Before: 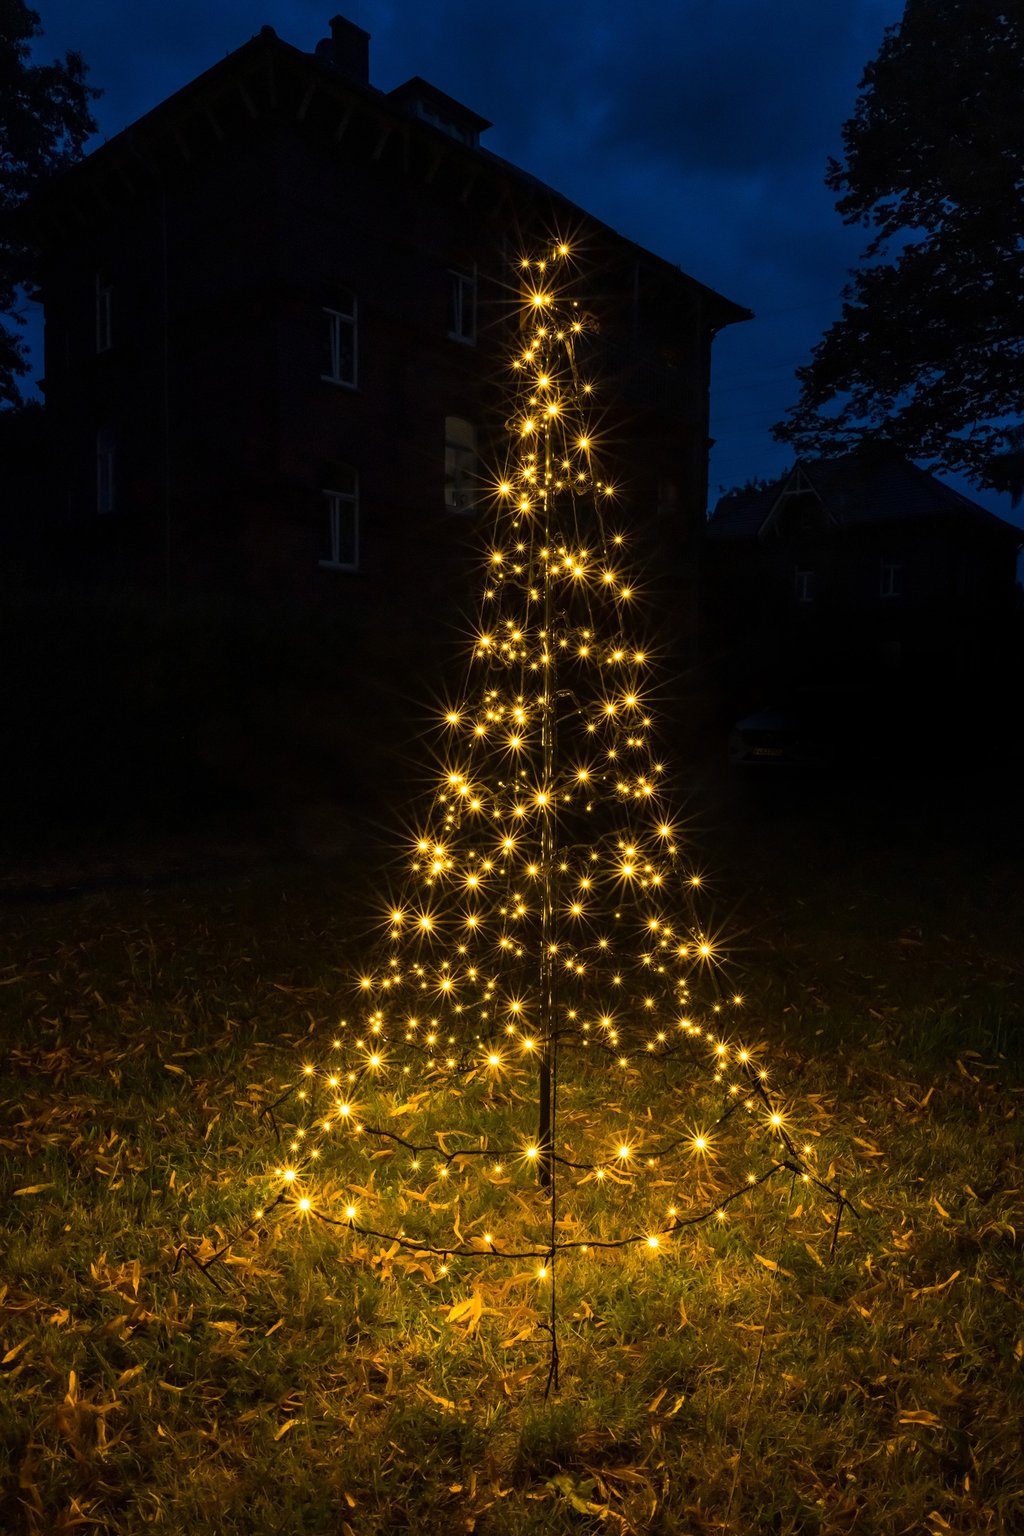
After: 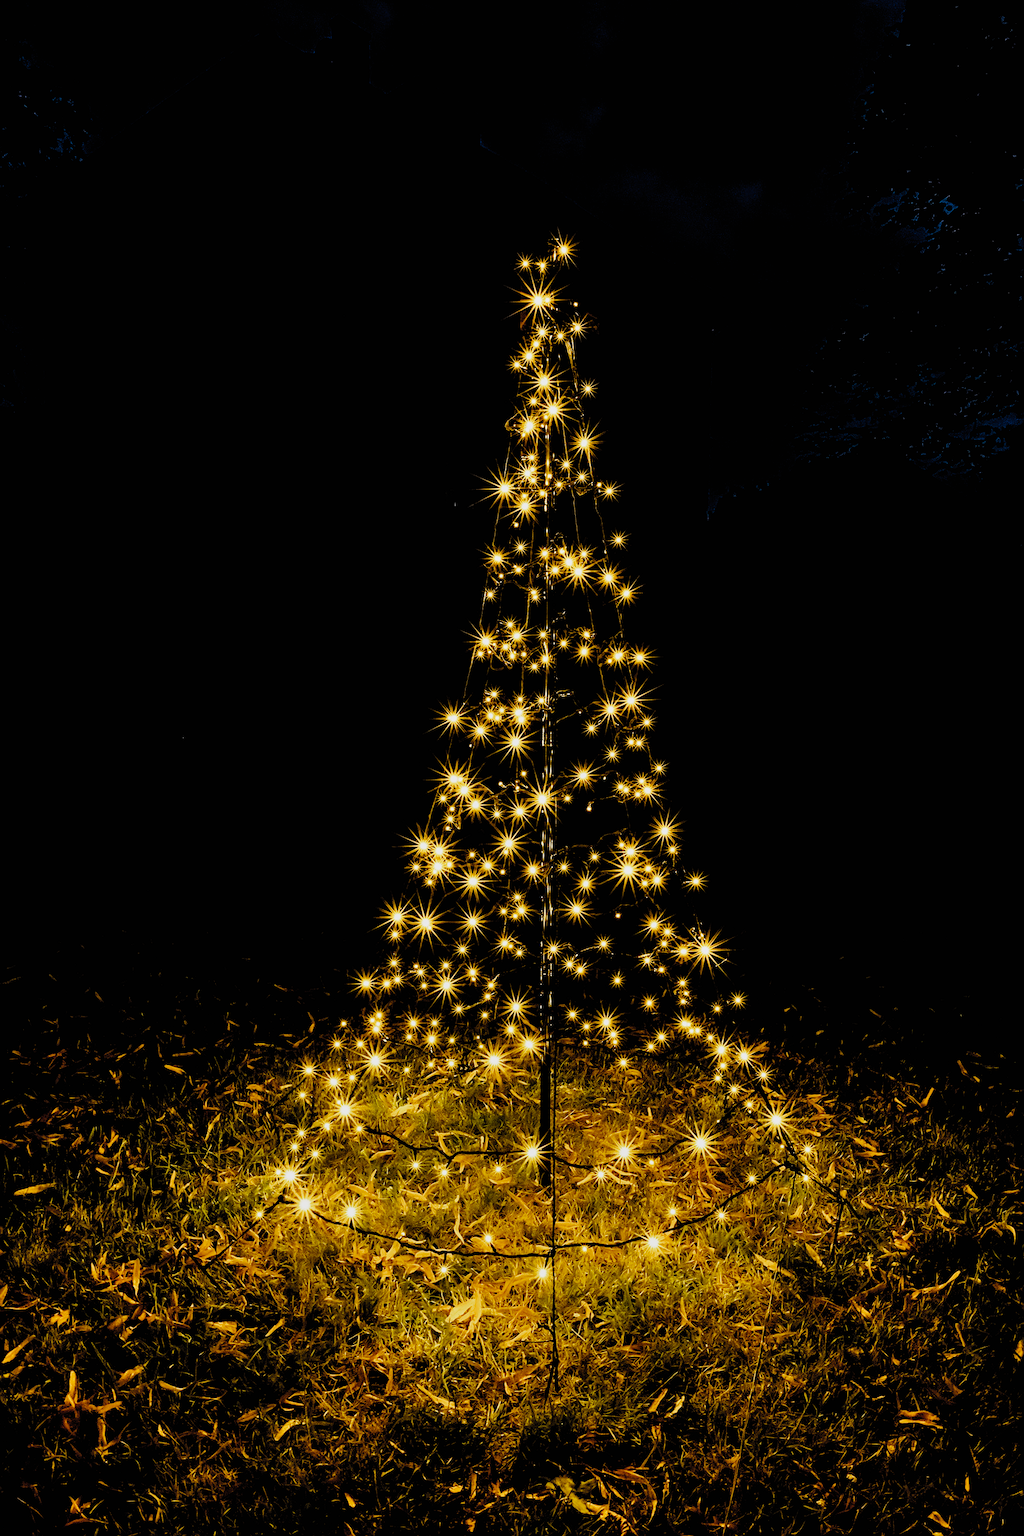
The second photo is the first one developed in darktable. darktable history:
sharpen: on, module defaults
shadows and highlights: shadows 25, highlights -48, soften with gaussian
exposure: black level correction 0.001, exposure 0.5 EV, compensate exposure bias true, compensate highlight preservation false
filmic rgb: black relative exposure -2.85 EV, white relative exposure 4.56 EV, hardness 1.77, contrast 1.25, preserve chrominance no, color science v5 (2021)
